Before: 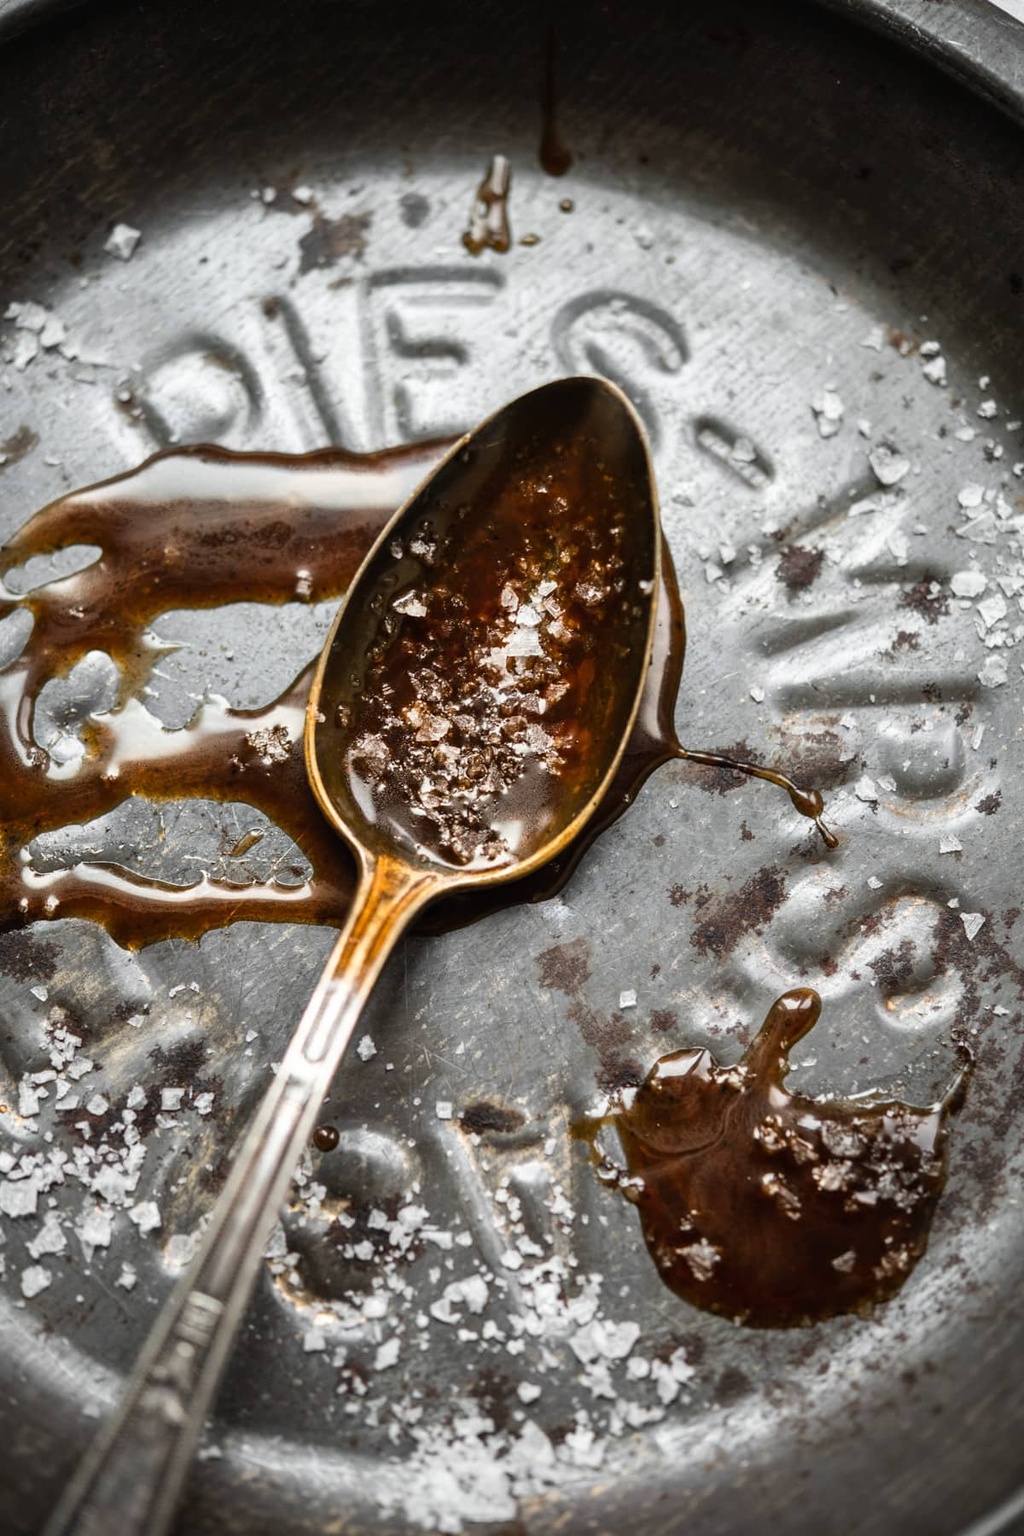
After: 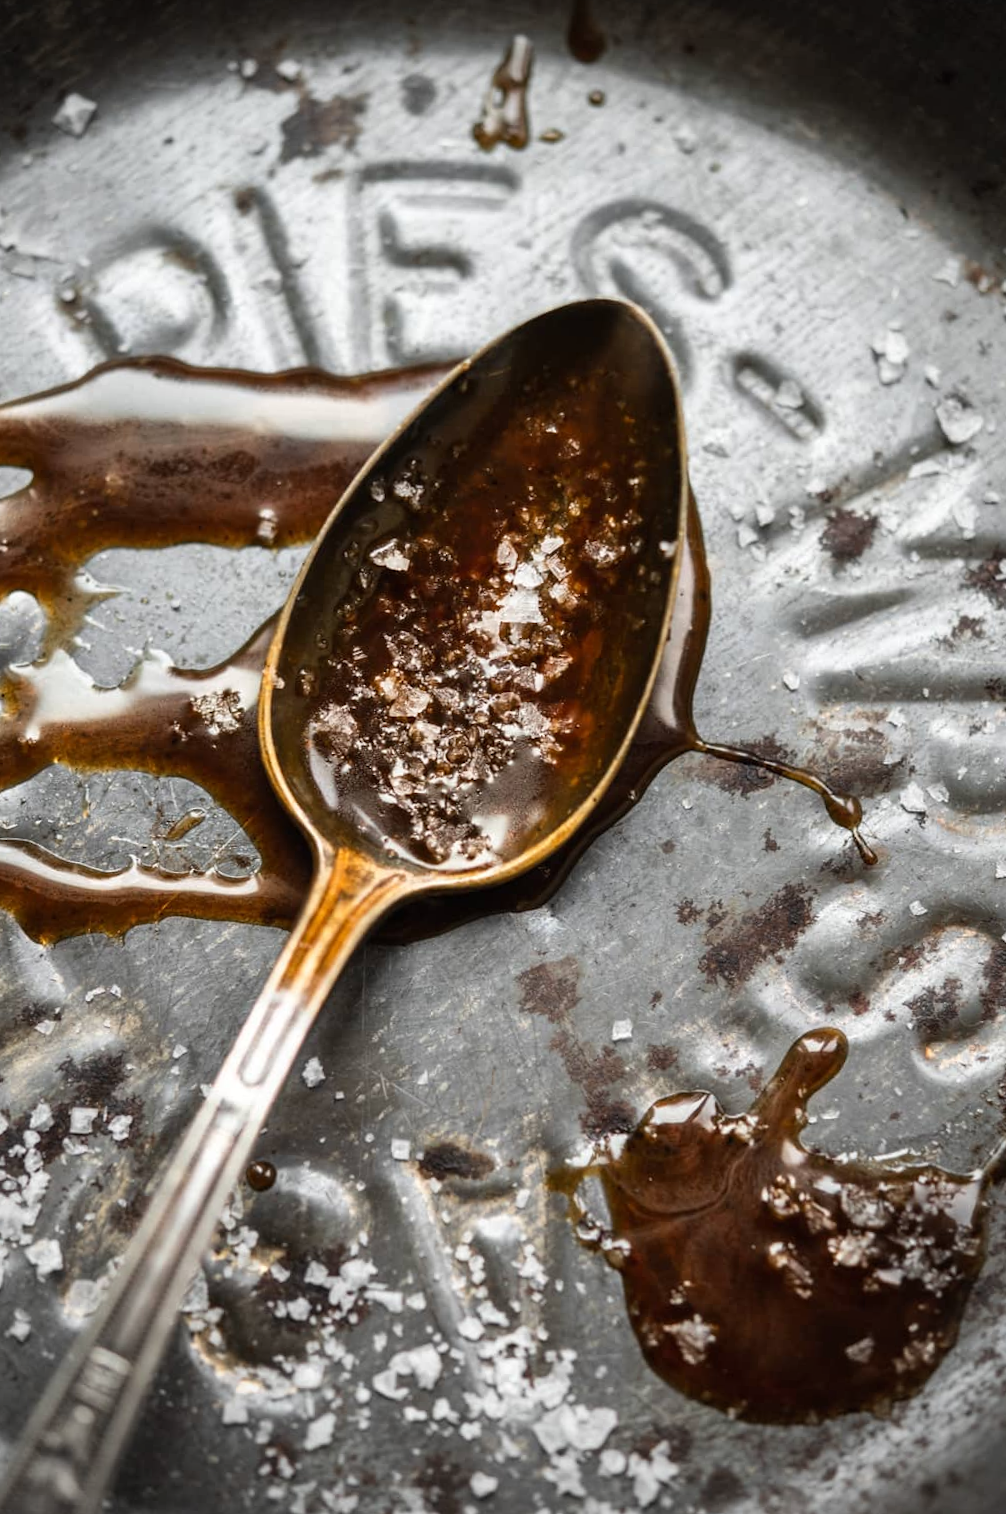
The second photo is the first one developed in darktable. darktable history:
crop and rotate: angle -2.85°, left 5.311%, top 5.16%, right 4.711%, bottom 4.541%
vignetting: fall-off radius 60.96%, unbound false
